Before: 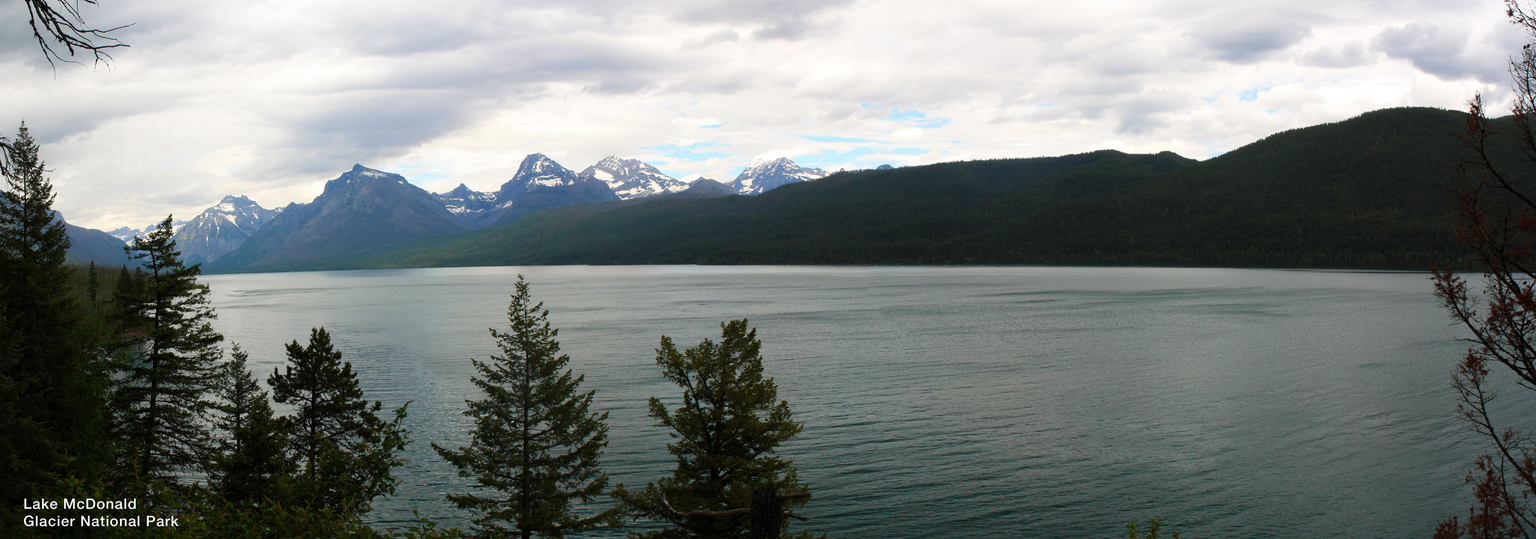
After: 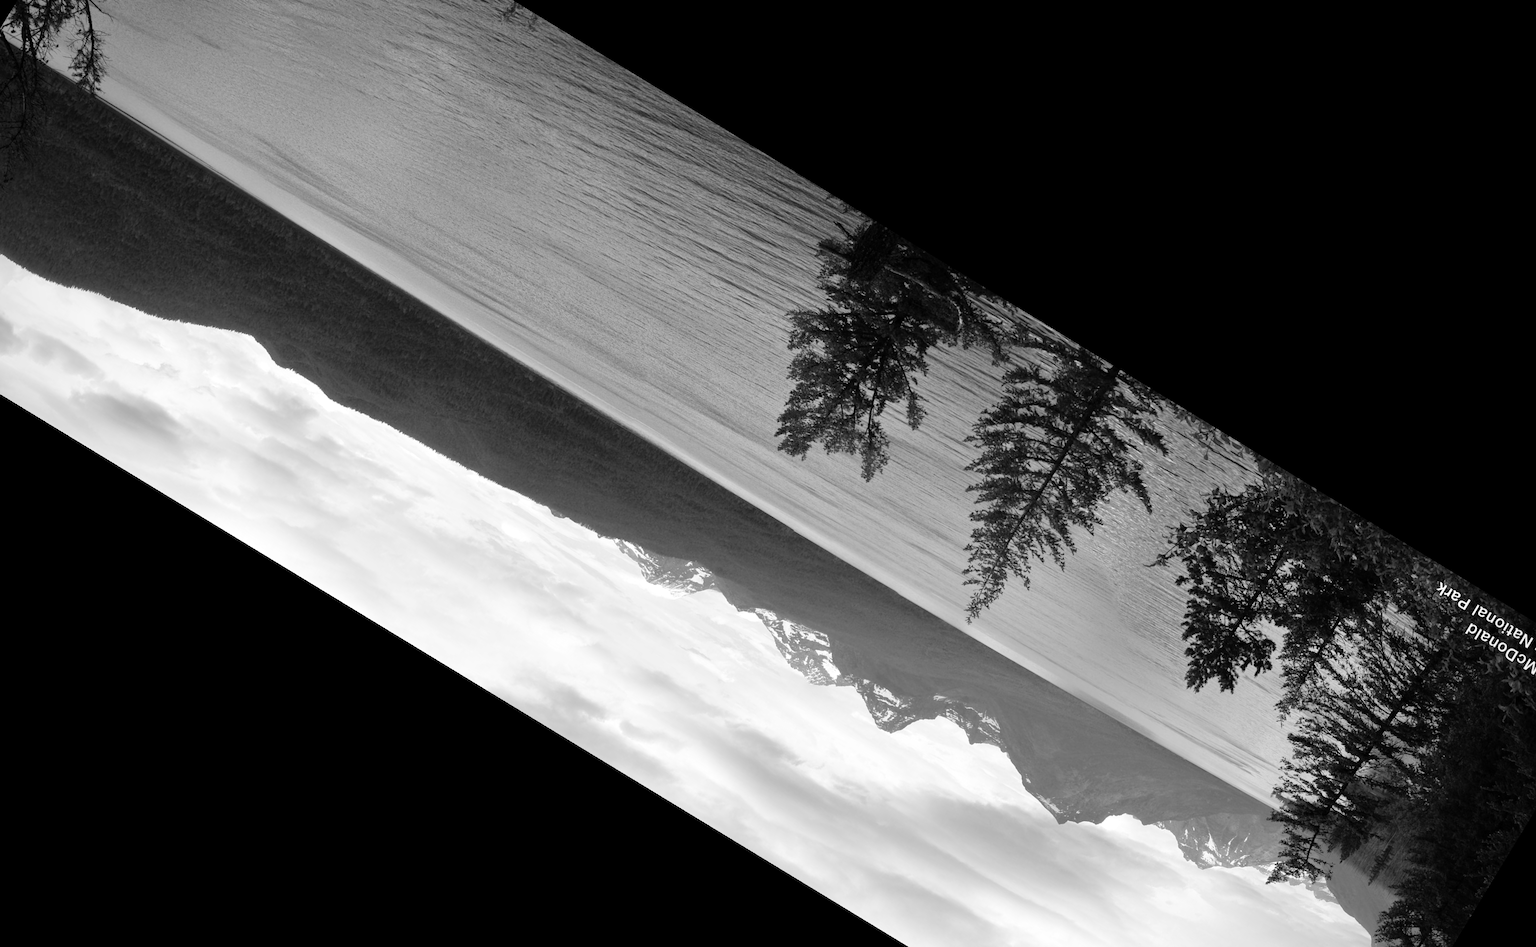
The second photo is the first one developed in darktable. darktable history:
color correction: highlights a* 19.59, highlights b* 27.49, shadows a* 3.46, shadows b* -17.28, saturation 0.73
vignetting: fall-off radius 60.92%
monochrome: on, module defaults
tone equalizer: -7 EV 0.15 EV, -6 EV 0.6 EV, -5 EV 1.15 EV, -4 EV 1.33 EV, -3 EV 1.15 EV, -2 EV 0.6 EV, -1 EV 0.15 EV, mask exposure compensation -0.5 EV
crop and rotate: angle 148.68°, left 9.111%, top 15.603%, right 4.588%, bottom 17.041%
